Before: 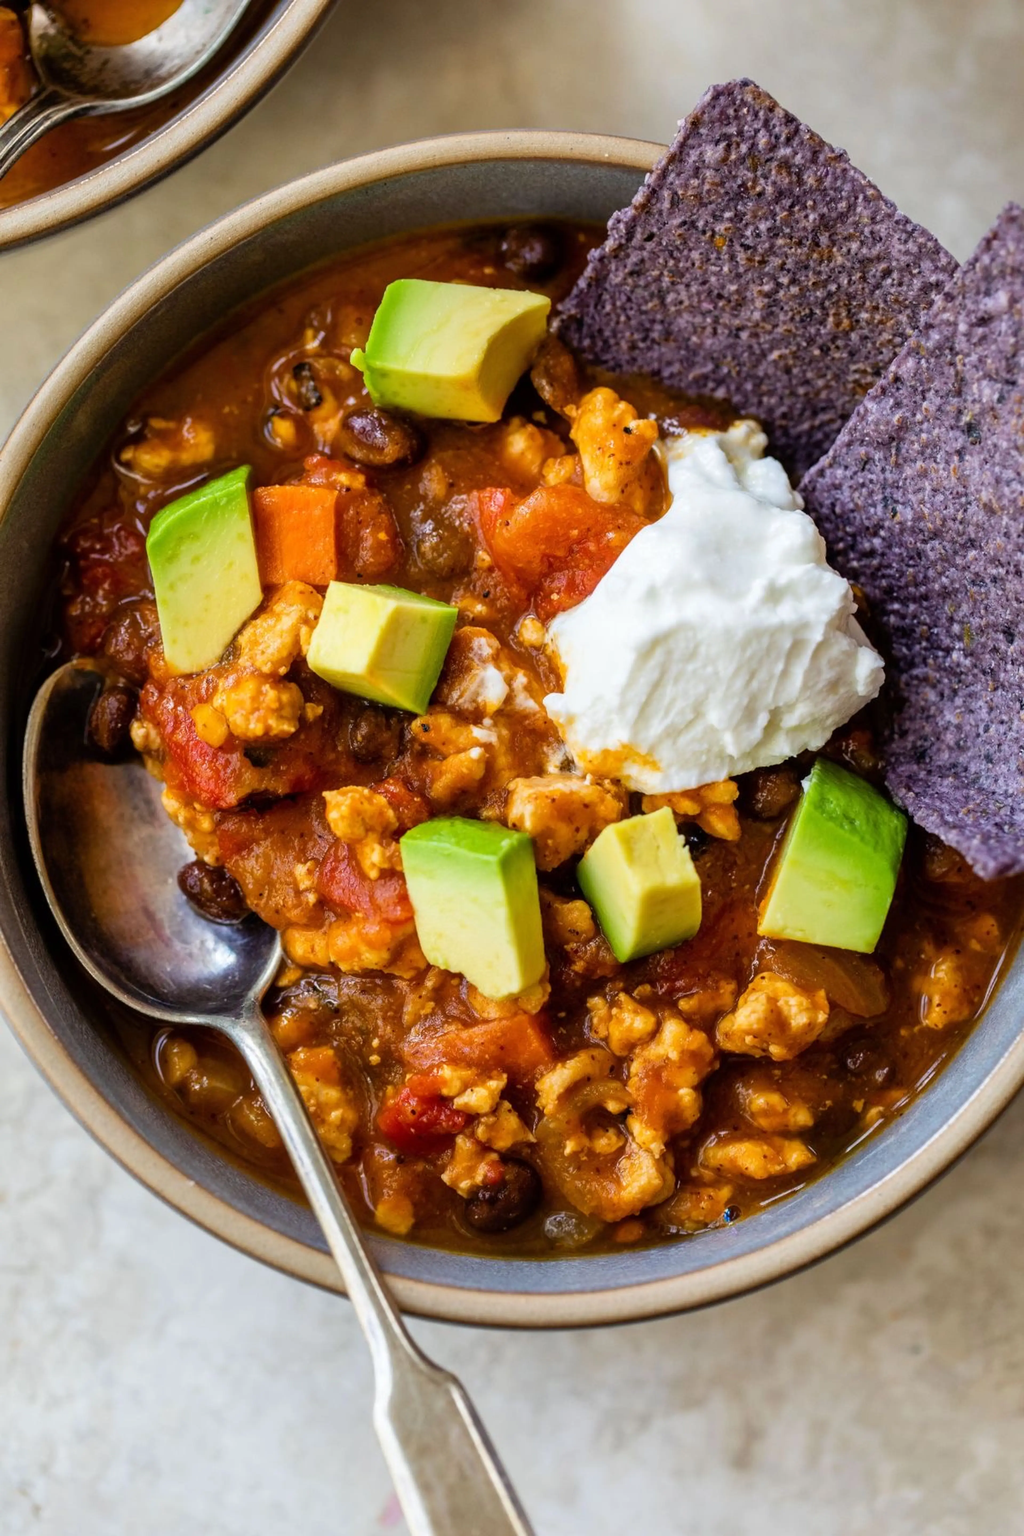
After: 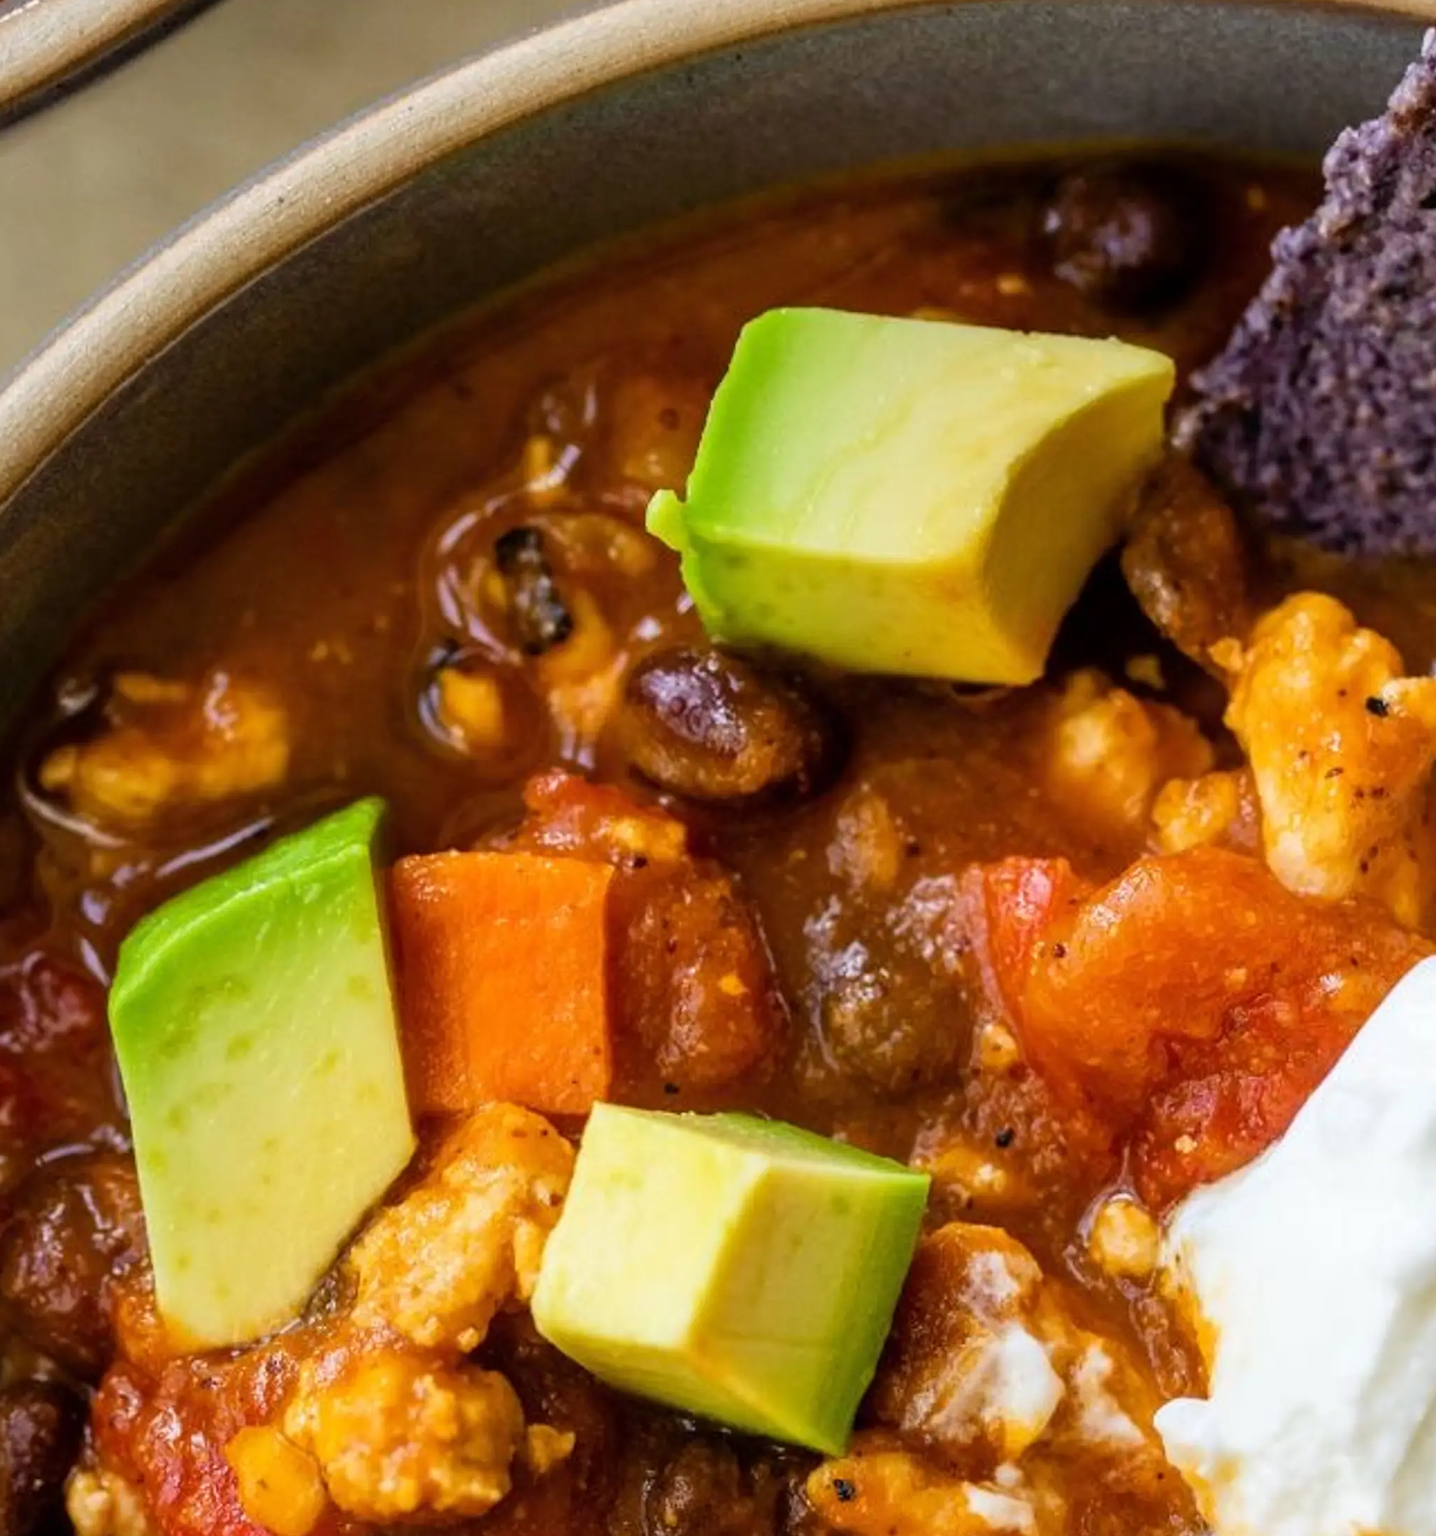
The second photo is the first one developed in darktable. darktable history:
crop: left 10.272%, top 10.58%, right 36.484%, bottom 51.451%
